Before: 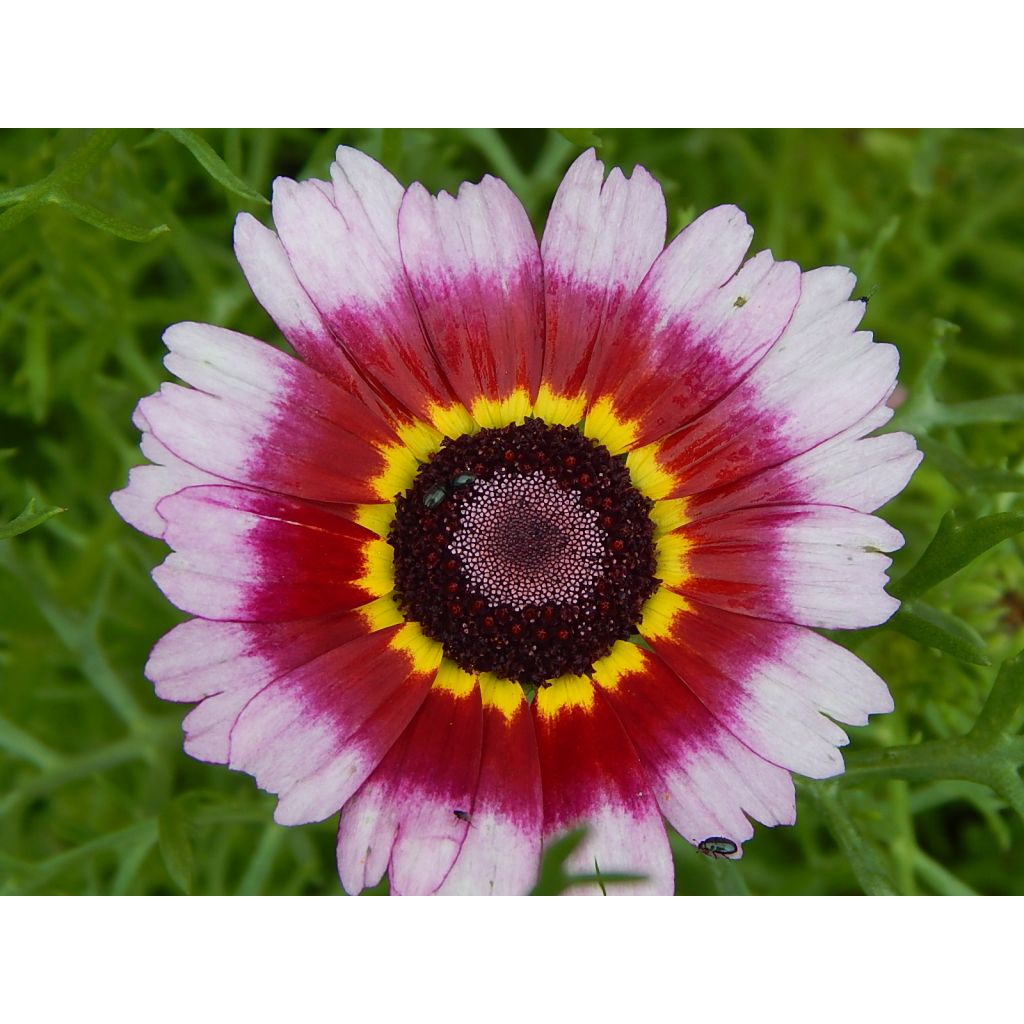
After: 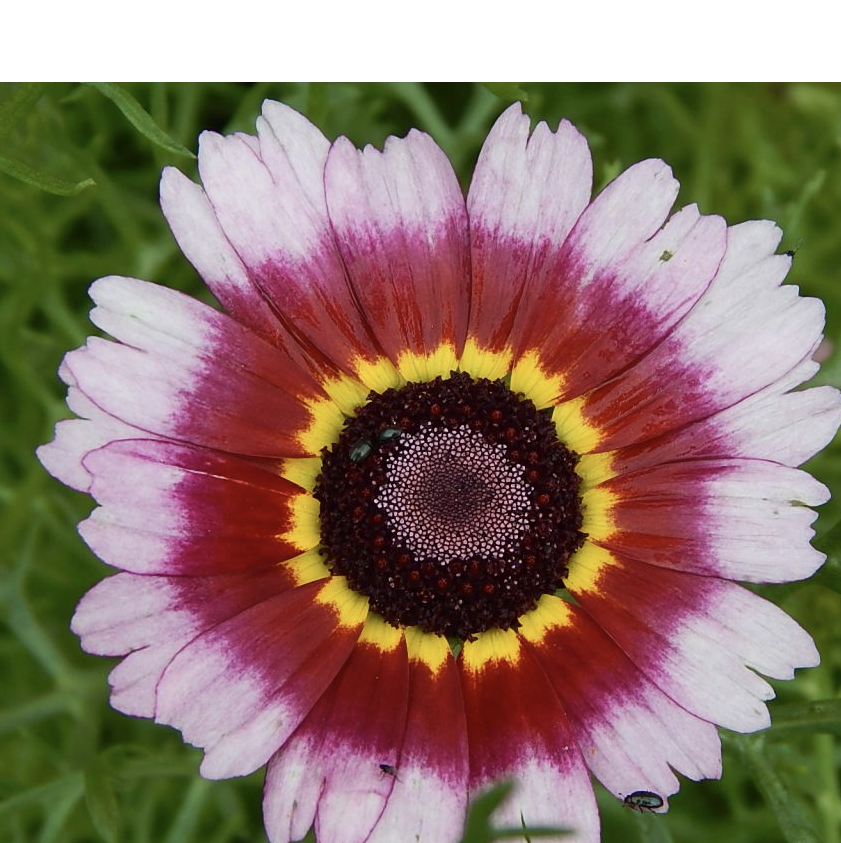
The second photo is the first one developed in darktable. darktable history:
contrast brightness saturation: contrast 0.107, saturation -0.177
crop and rotate: left 7.248%, top 4.507%, right 10.547%, bottom 13.102%
